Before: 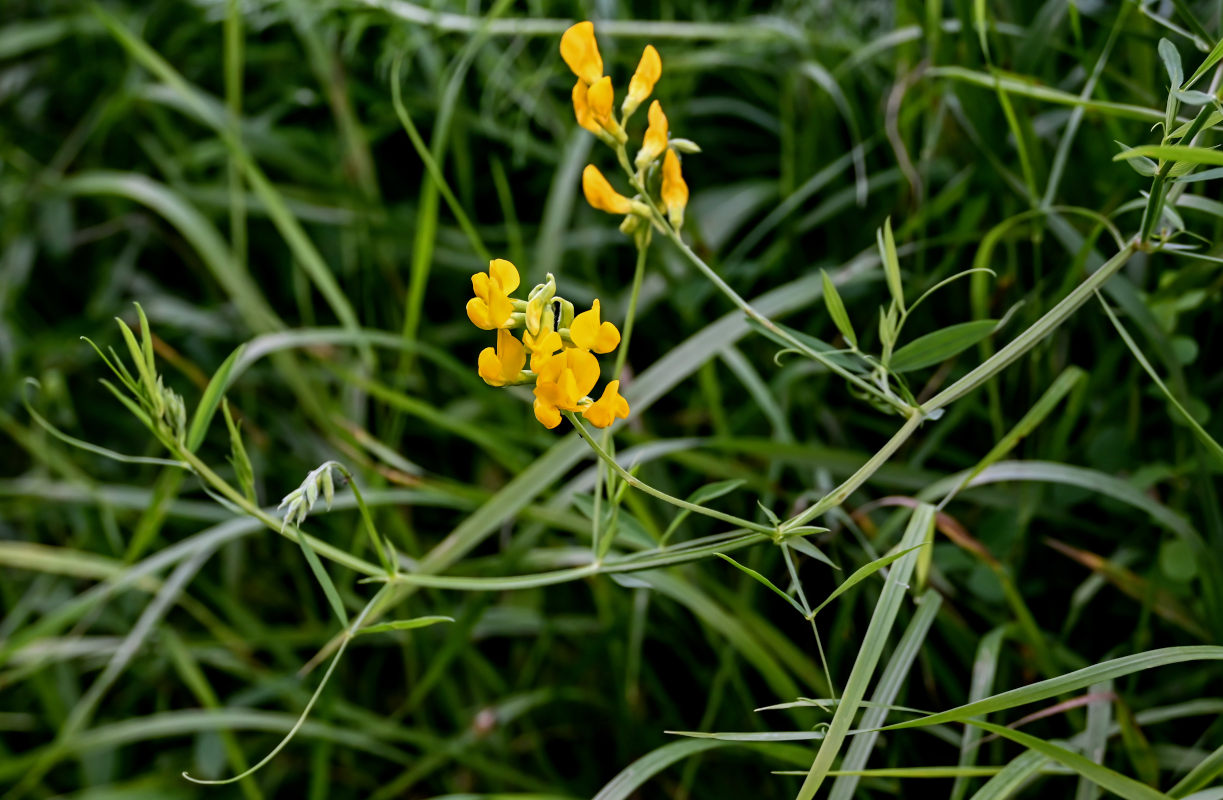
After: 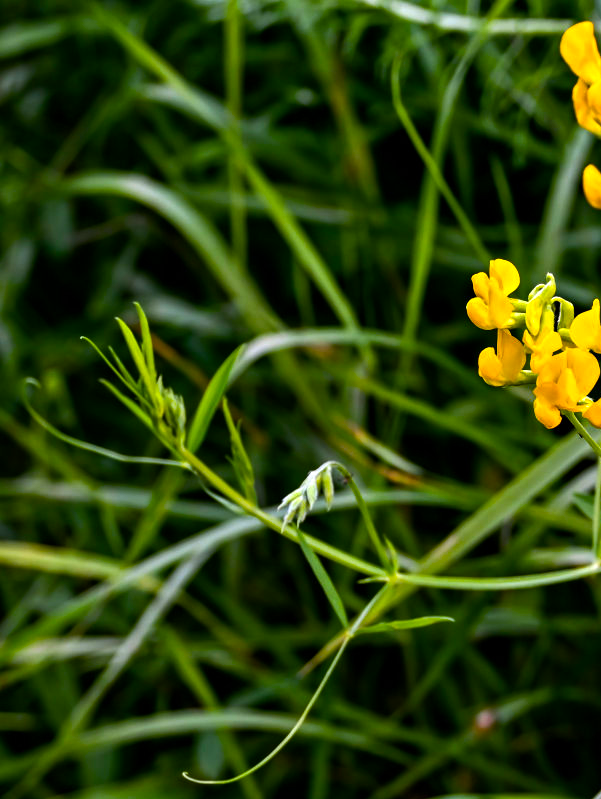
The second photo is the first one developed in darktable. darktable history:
color balance rgb: linear chroma grading › global chroma 9%, perceptual saturation grading › global saturation 36%, perceptual brilliance grading › global brilliance 15%, perceptual brilliance grading › shadows -35%, global vibrance 15%
crop and rotate: left 0%, top 0%, right 50.845%
